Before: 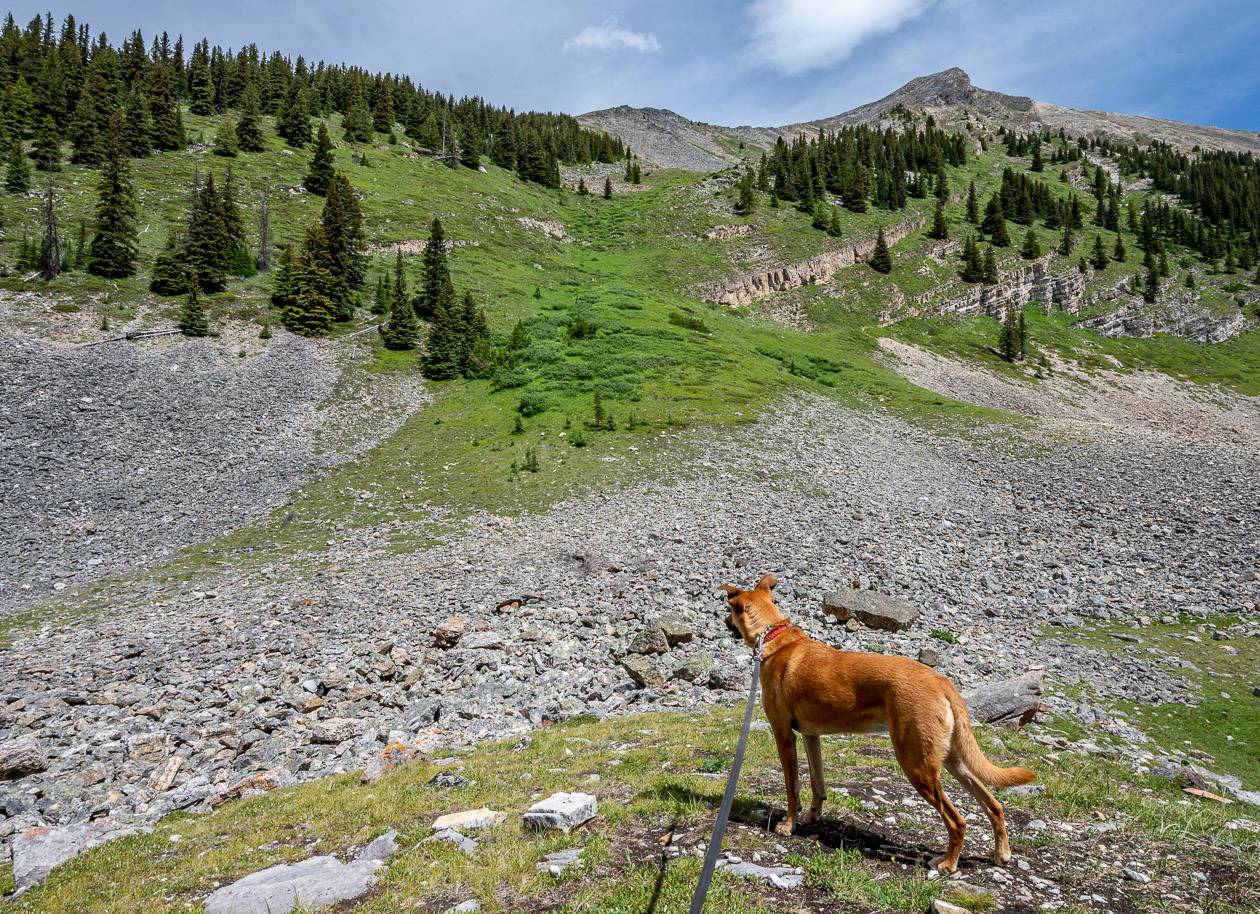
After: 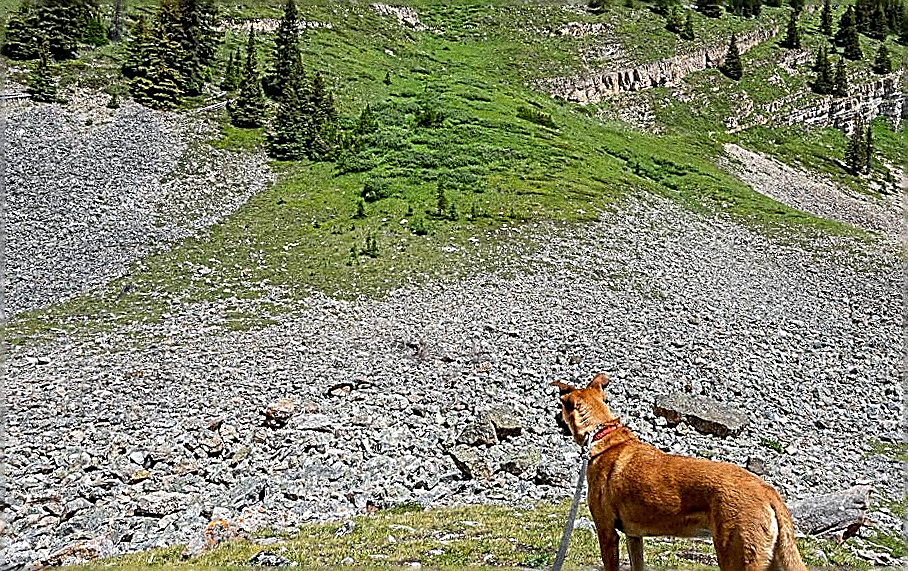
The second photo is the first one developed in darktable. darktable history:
grain: coarseness 0.09 ISO, strength 40%
crop and rotate: angle -3.37°, left 9.79%, top 20.73%, right 12.42%, bottom 11.82%
sharpen: amount 2
